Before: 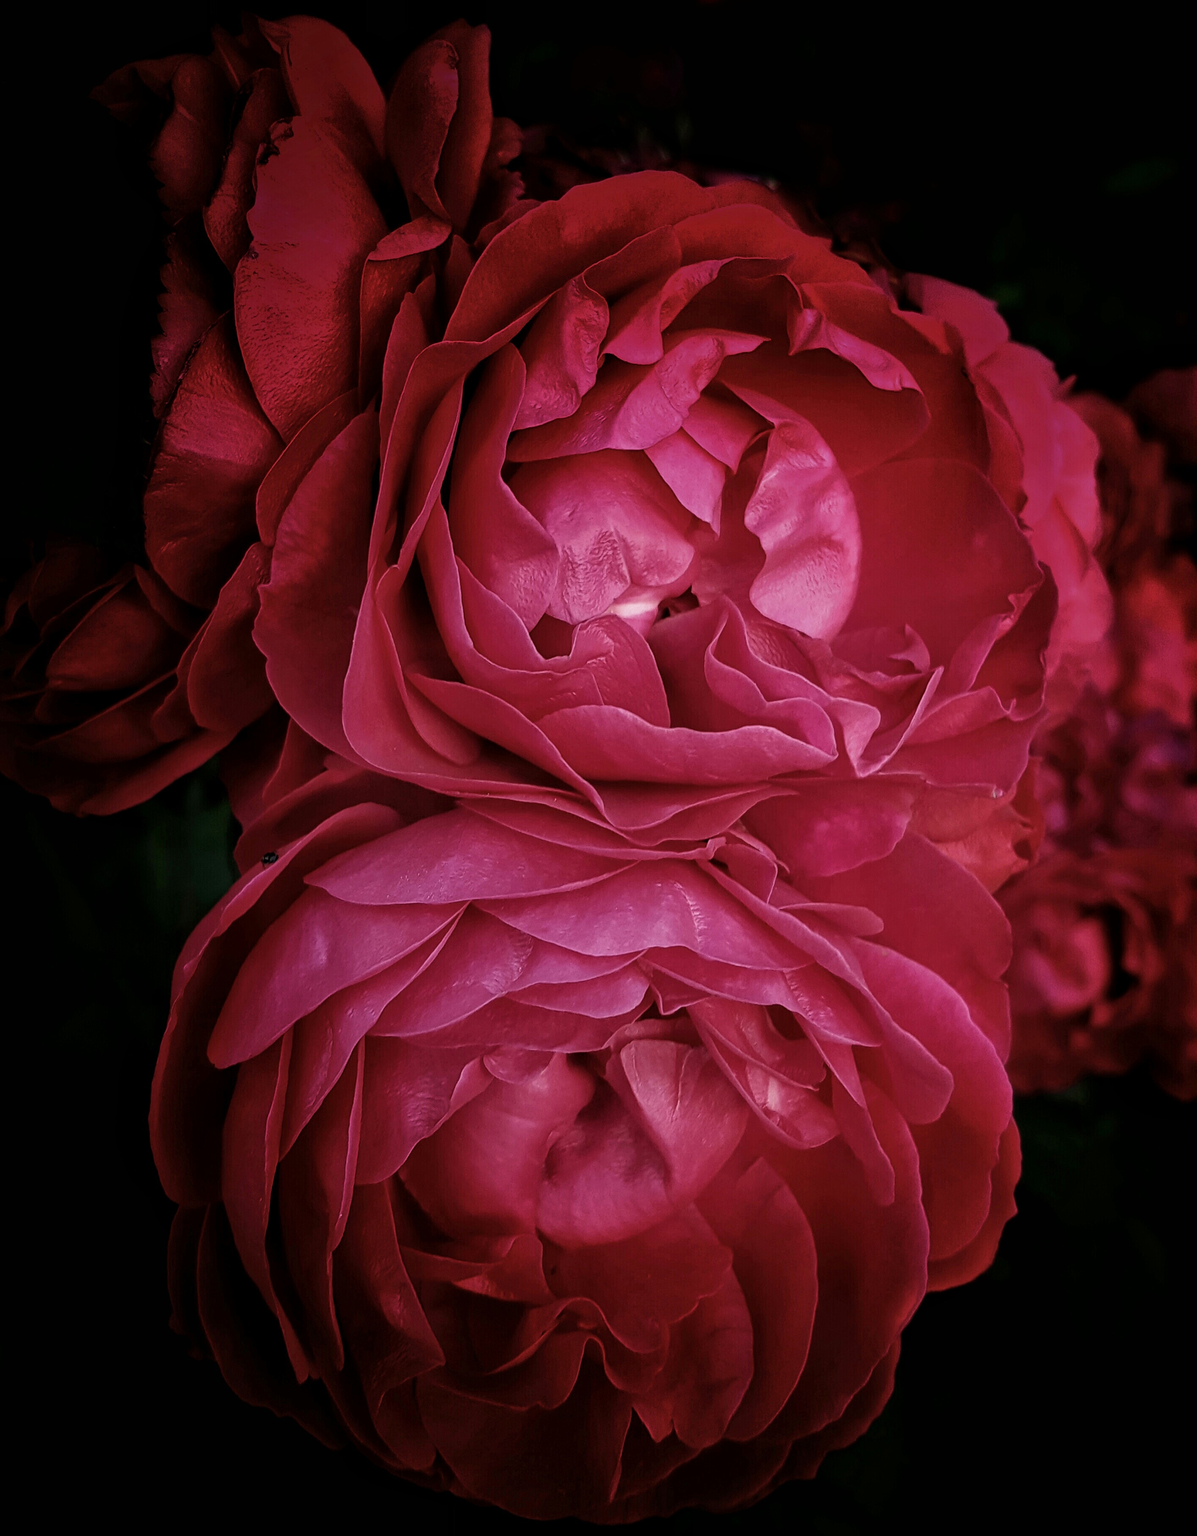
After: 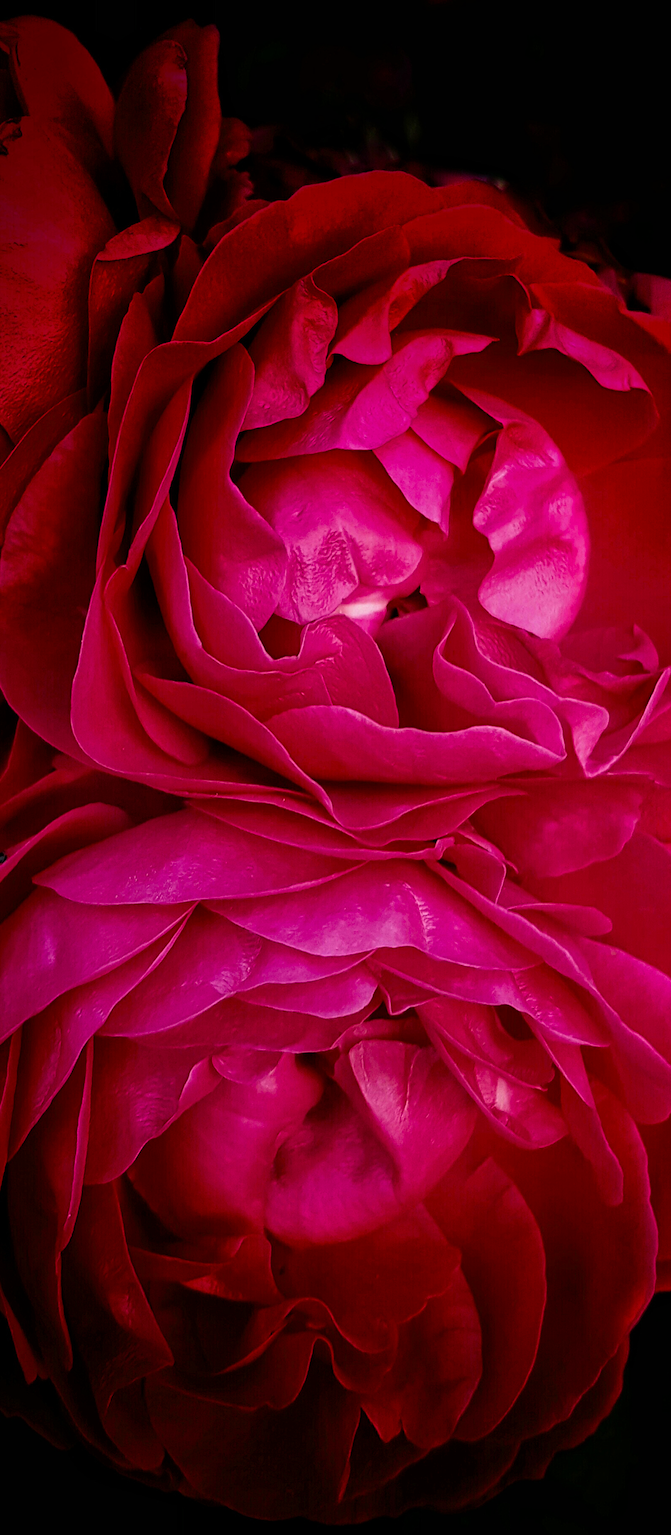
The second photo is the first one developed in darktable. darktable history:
crop and rotate: left 22.698%, right 21.145%
color balance rgb: linear chroma grading › global chroma 14.804%, perceptual saturation grading › global saturation 35.522%, perceptual brilliance grading › global brilliance 1.835%, perceptual brilliance grading › highlights -3.785%
